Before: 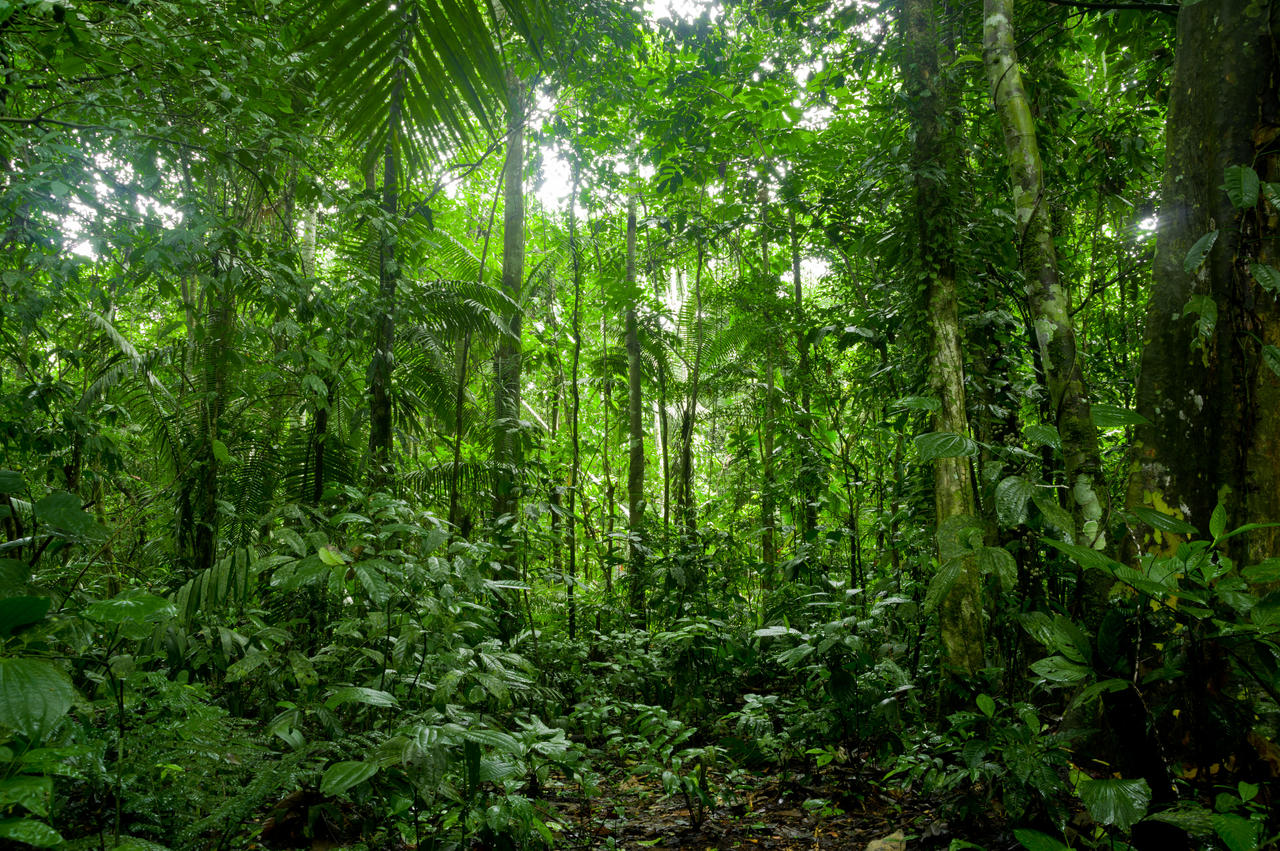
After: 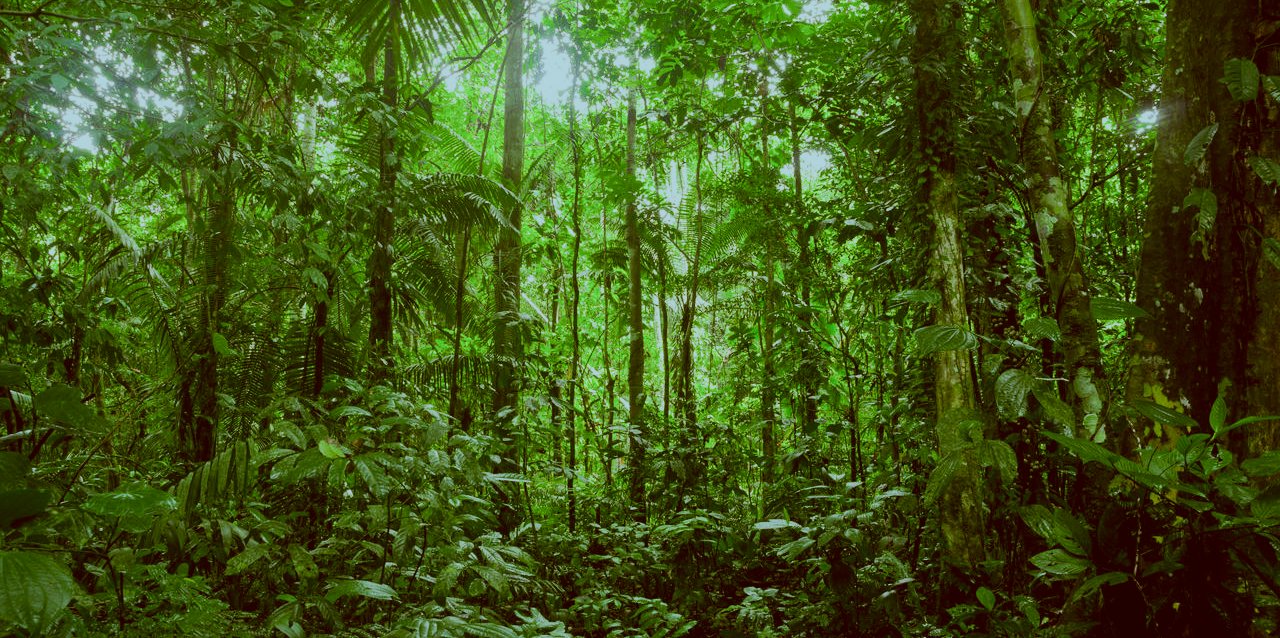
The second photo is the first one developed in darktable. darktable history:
crop and rotate: top 12.624%, bottom 12.381%
color correction: highlights a* -14.84, highlights b* -16.59, shadows a* 9.98, shadows b* 28.95
filmic rgb: black relative exposure -16 EV, white relative exposure 4.95 EV, hardness 6.23, preserve chrominance RGB euclidean norm, color science v5 (2021), contrast in shadows safe, contrast in highlights safe
